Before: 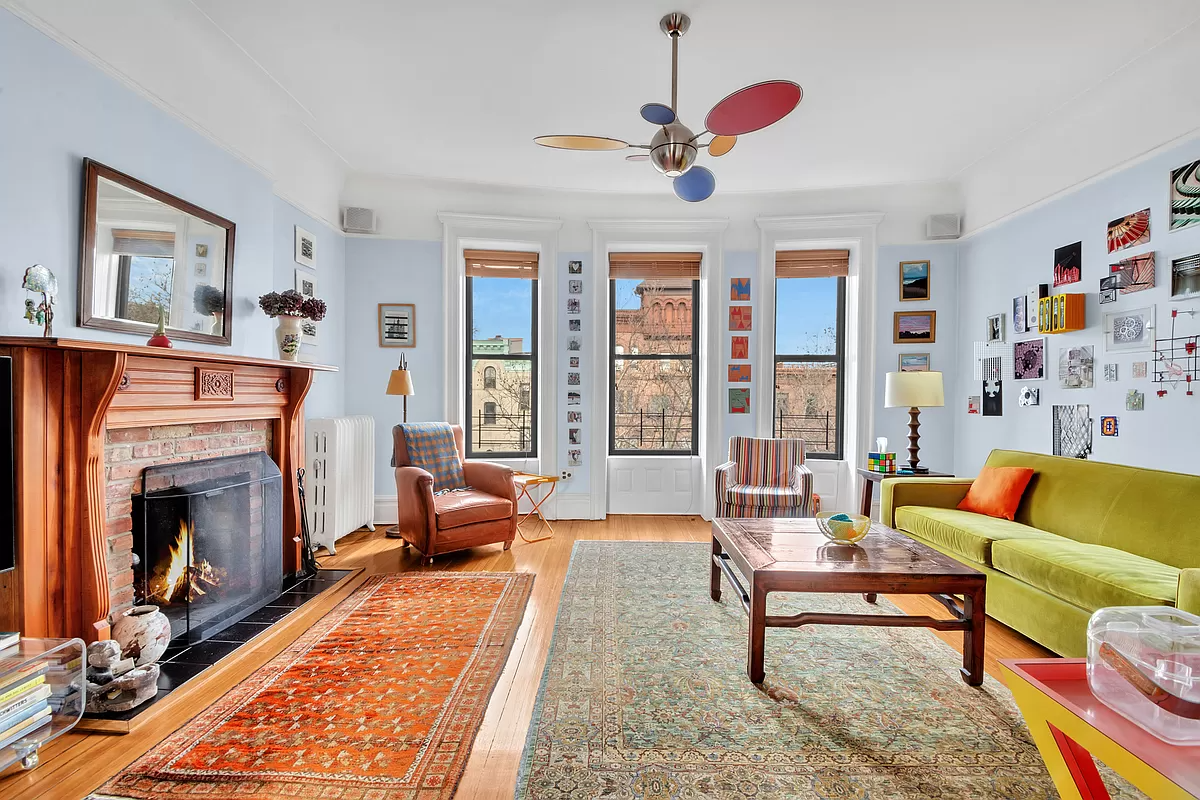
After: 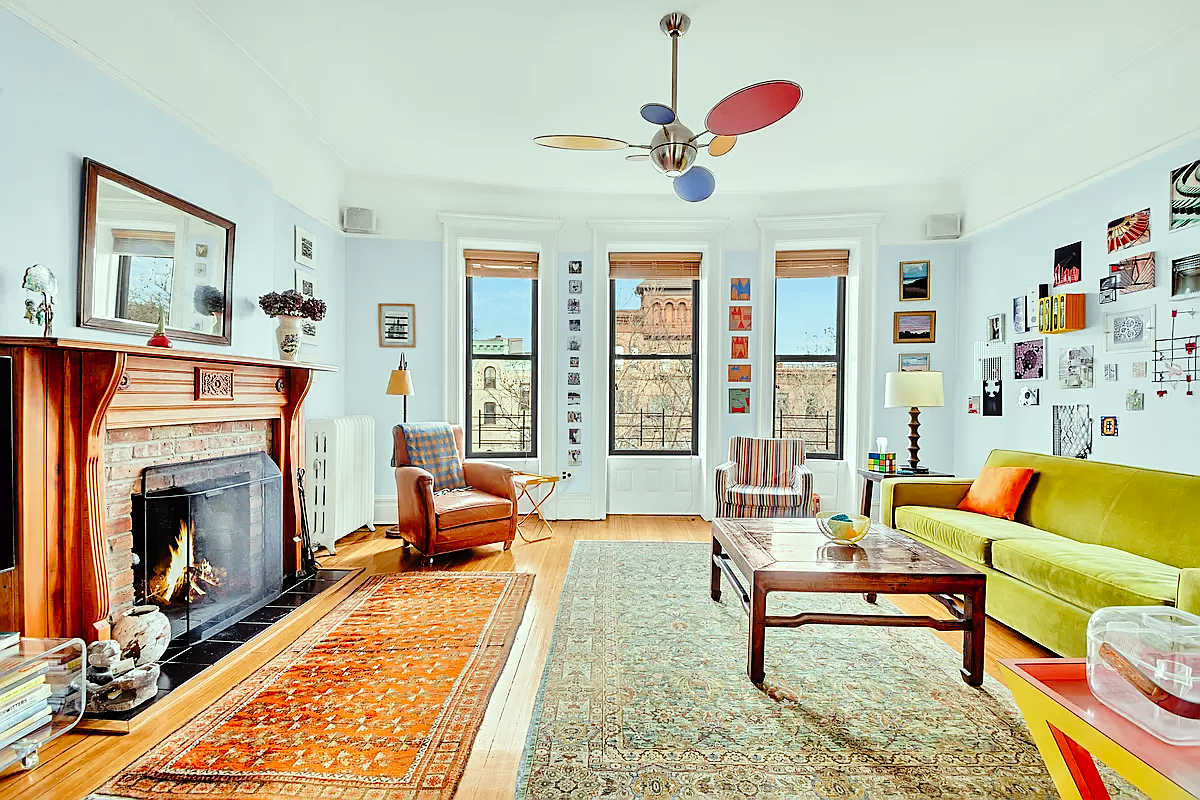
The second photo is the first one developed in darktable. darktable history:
tone curve: curves: ch0 [(0, 0) (0.003, 0.012) (0.011, 0.015) (0.025, 0.023) (0.044, 0.036) (0.069, 0.047) (0.1, 0.062) (0.136, 0.1) (0.177, 0.15) (0.224, 0.219) (0.277, 0.3) (0.335, 0.401) (0.399, 0.49) (0.468, 0.569) (0.543, 0.641) (0.623, 0.73) (0.709, 0.806) (0.801, 0.88) (0.898, 0.939) (1, 1)], preserve colors none
sharpen: on, module defaults
color correction: highlights a* -7.91, highlights b* 3.62
